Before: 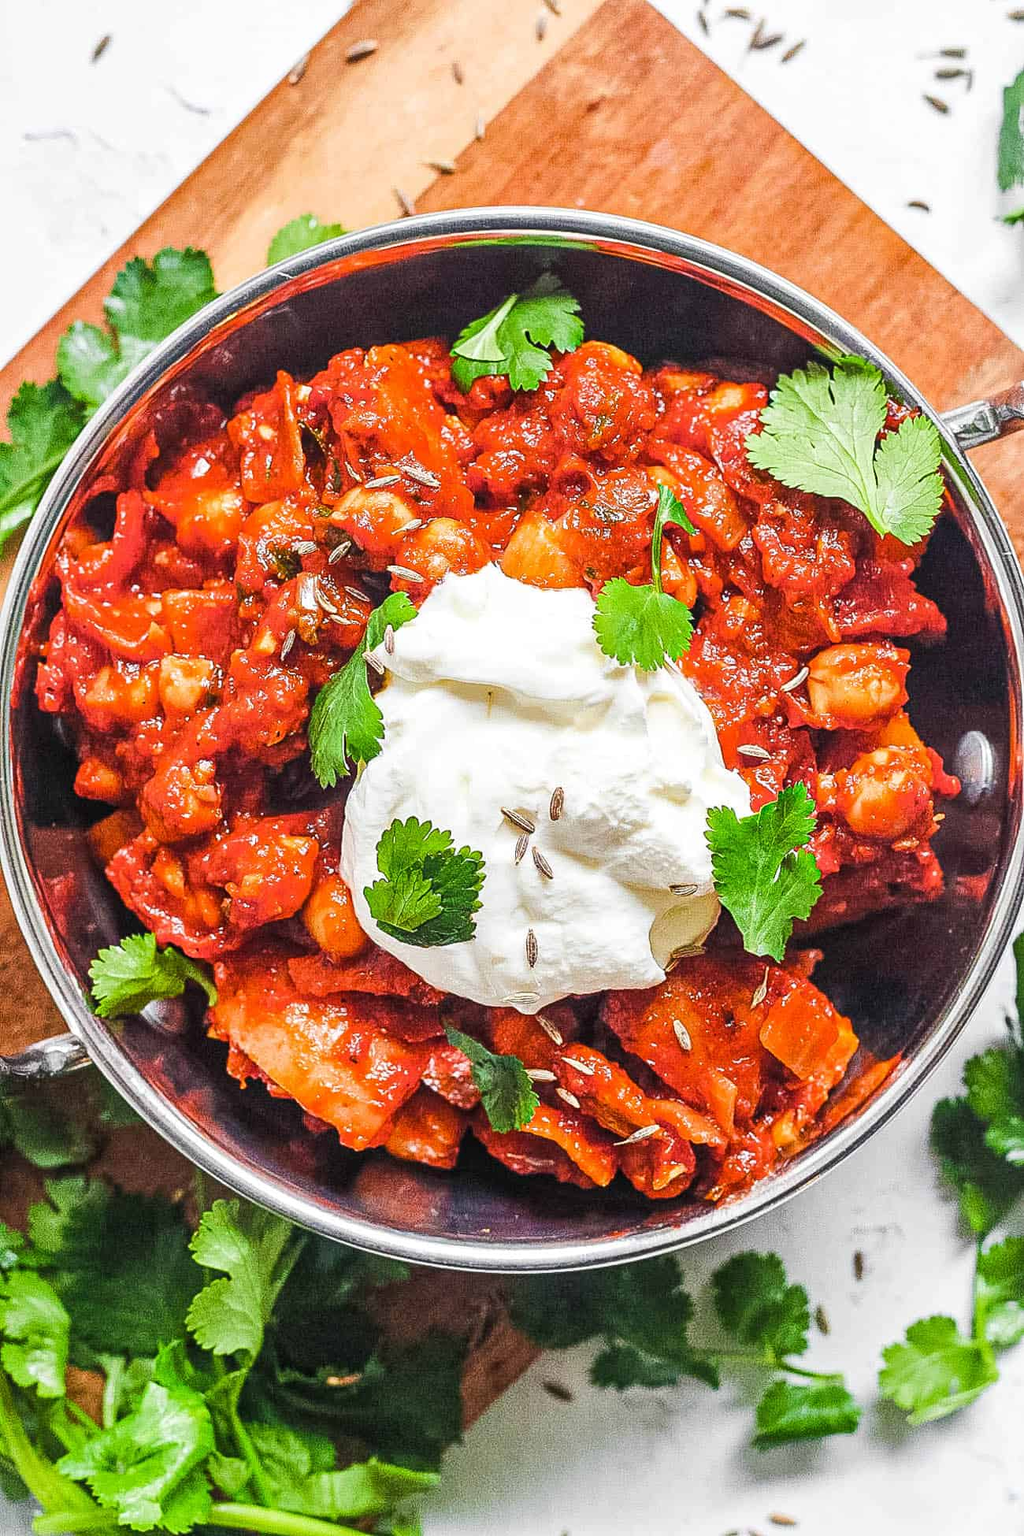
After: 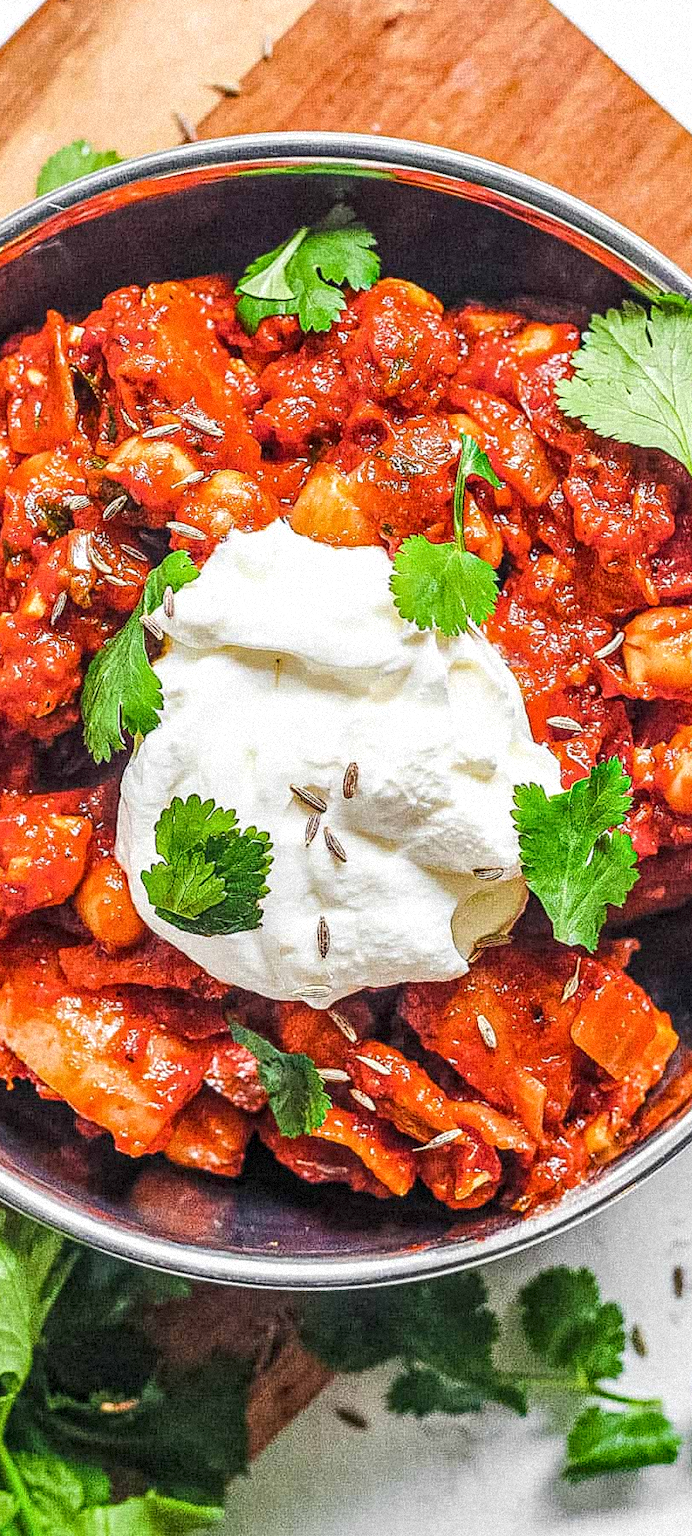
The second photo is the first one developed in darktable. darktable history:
local contrast: on, module defaults
crop and rotate: left 22.918%, top 5.629%, right 14.711%, bottom 2.247%
grain: strength 35%, mid-tones bias 0%
